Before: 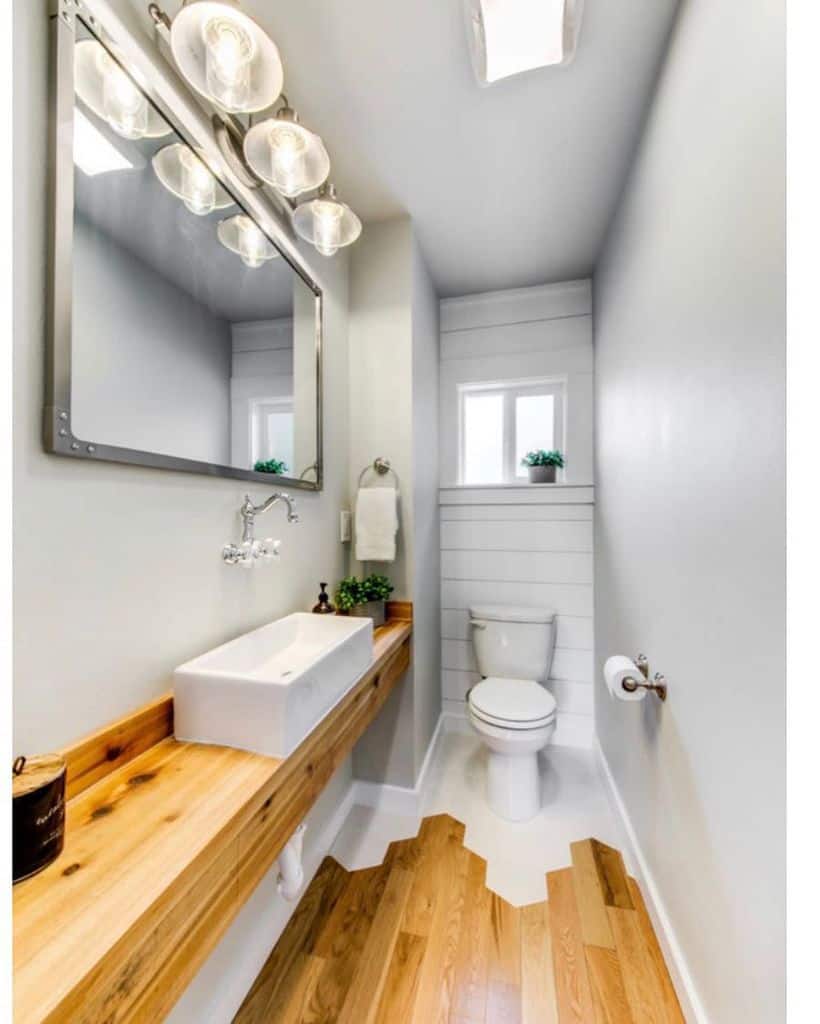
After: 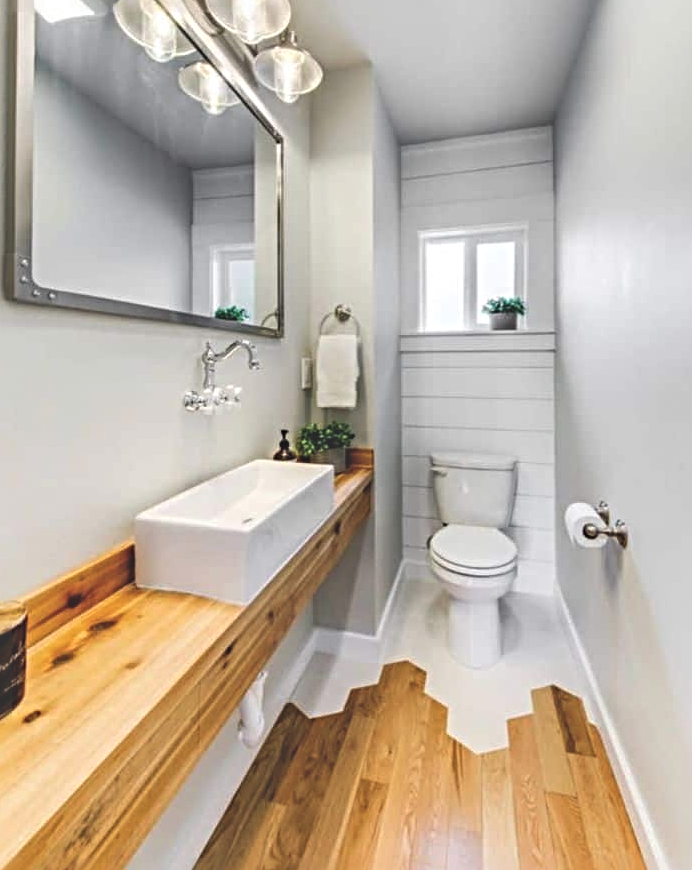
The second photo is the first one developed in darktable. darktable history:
crop and rotate: left 4.86%, top 14.996%, right 10.661%
exposure: black level correction -0.028, compensate highlight preservation false
sharpen: radius 4.936
color calibration: illuminant same as pipeline (D50), adaptation XYZ, x 0.346, y 0.359, temperature 5018.2 K
